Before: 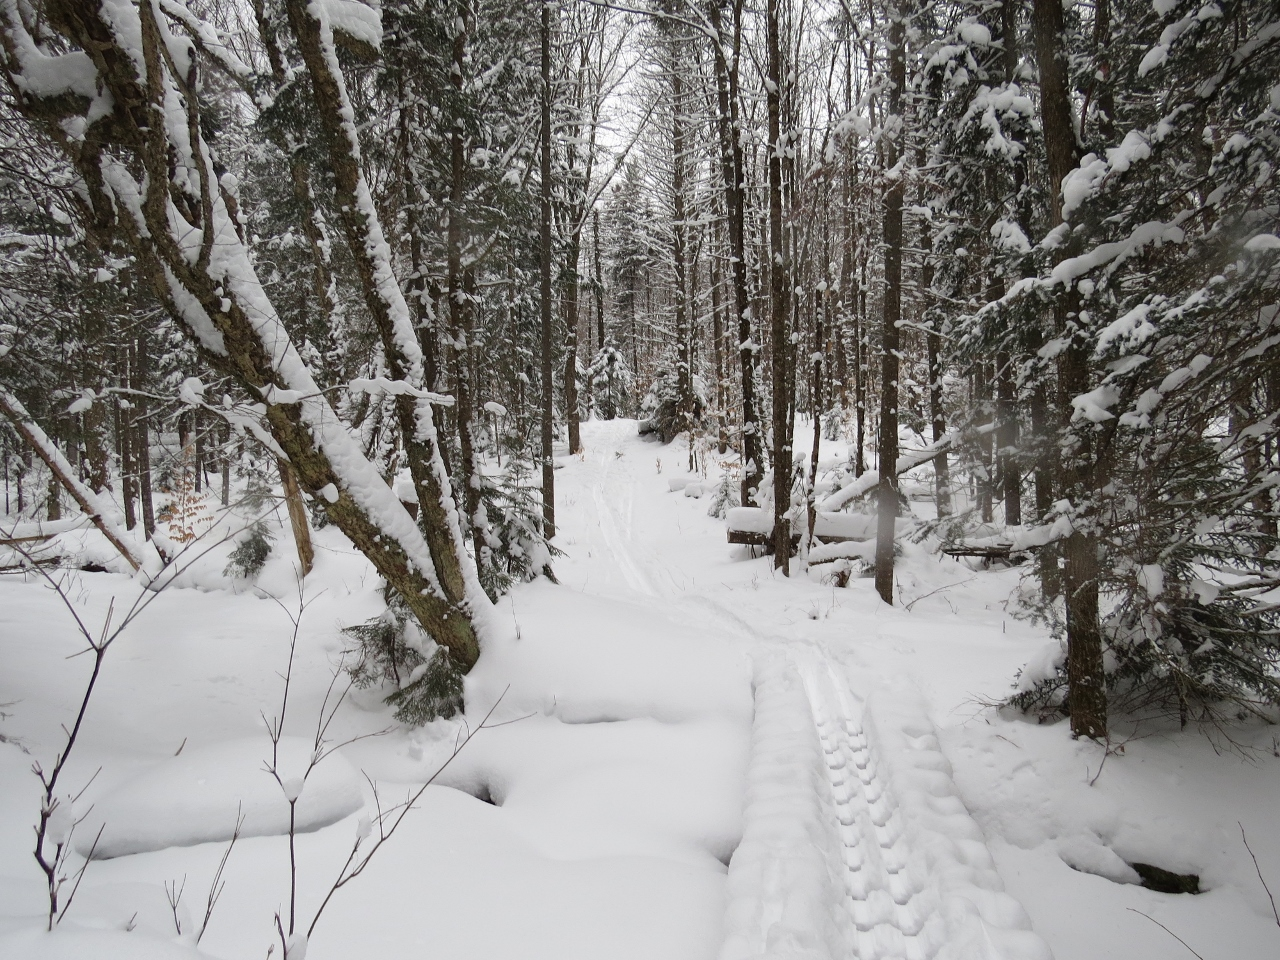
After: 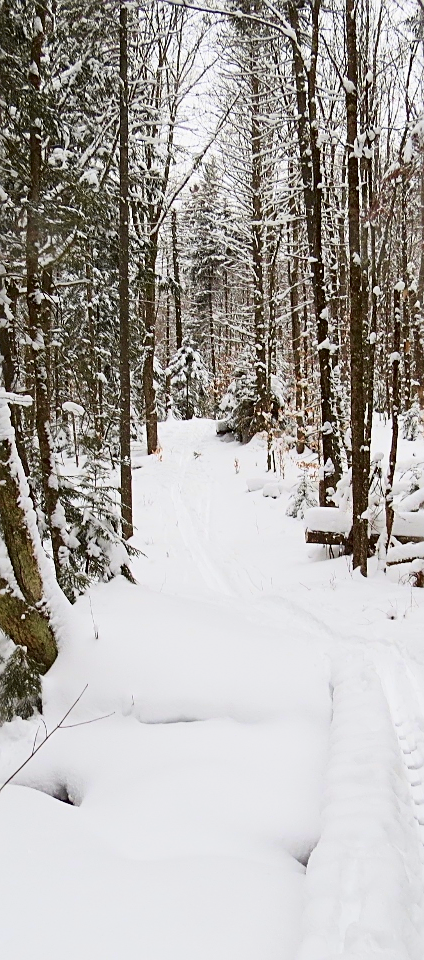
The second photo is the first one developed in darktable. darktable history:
crop: left 33.033%, right 33.785%
sharpen: on, module defaults
tone curve: curves: ch0 [(0, 0) (0.091, 0.075) (0.389, 0.441) (0.696, 0.808) (0.844, 0.908) (0.909, 0.942) (1, 0.973)]; ch1 [(0, 0) (0.437, 0.404) (0.48, 0.486) (0.5, 0.5) (0.529, 0.556) (0.58, 0.606) (0.616, 0.654) (1, 1)]; ch2 [(0, 0) (0.442, 0.415) (0.5, 0.5) (0.535, 0.567) (0.585, 0.632) (1, 1)], color space Lab, independent channels, preserve colors none
